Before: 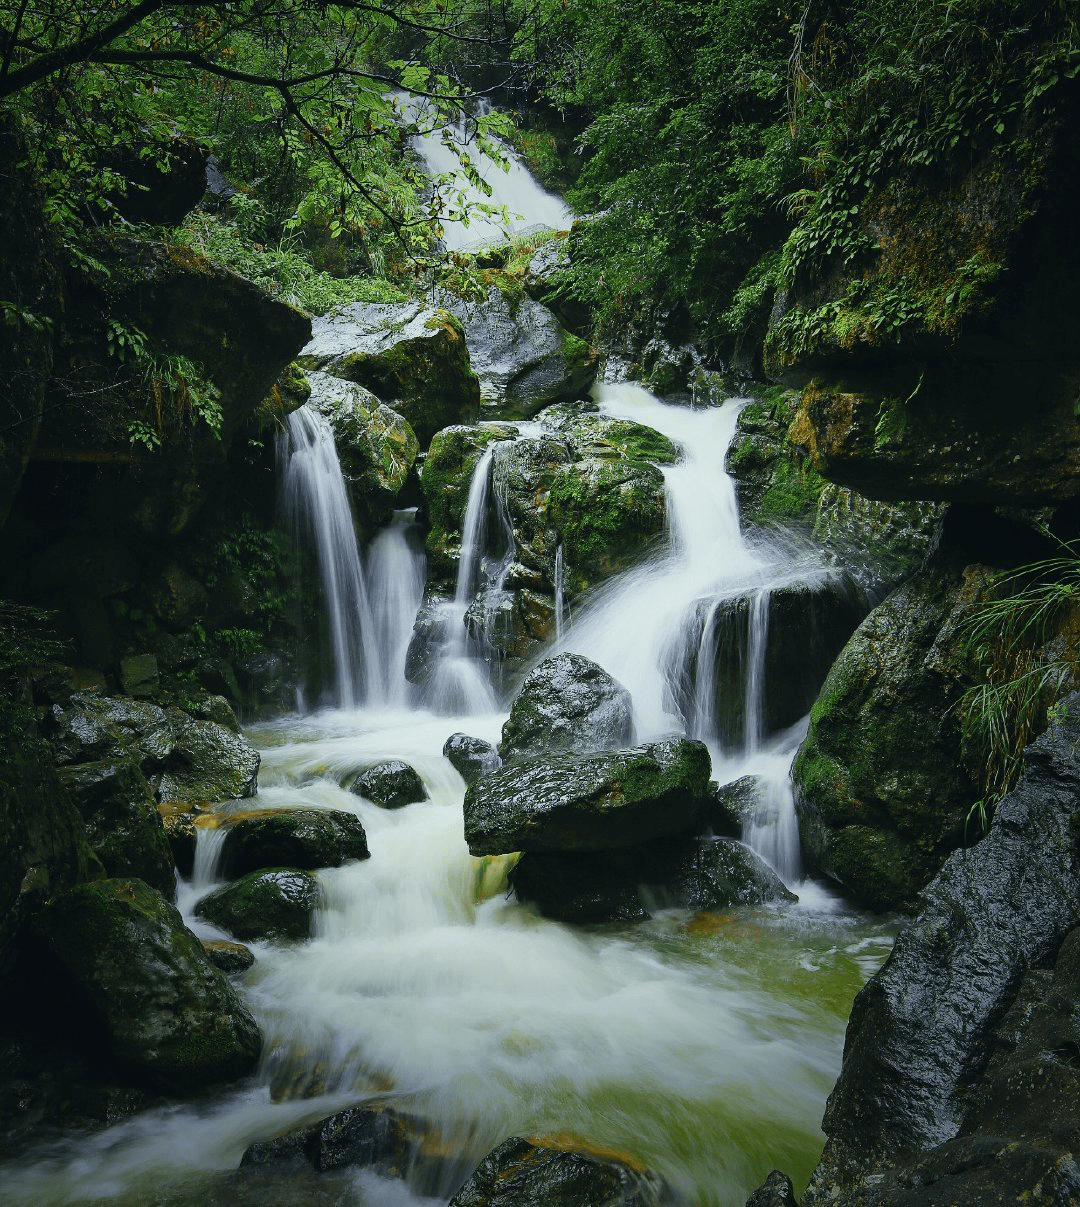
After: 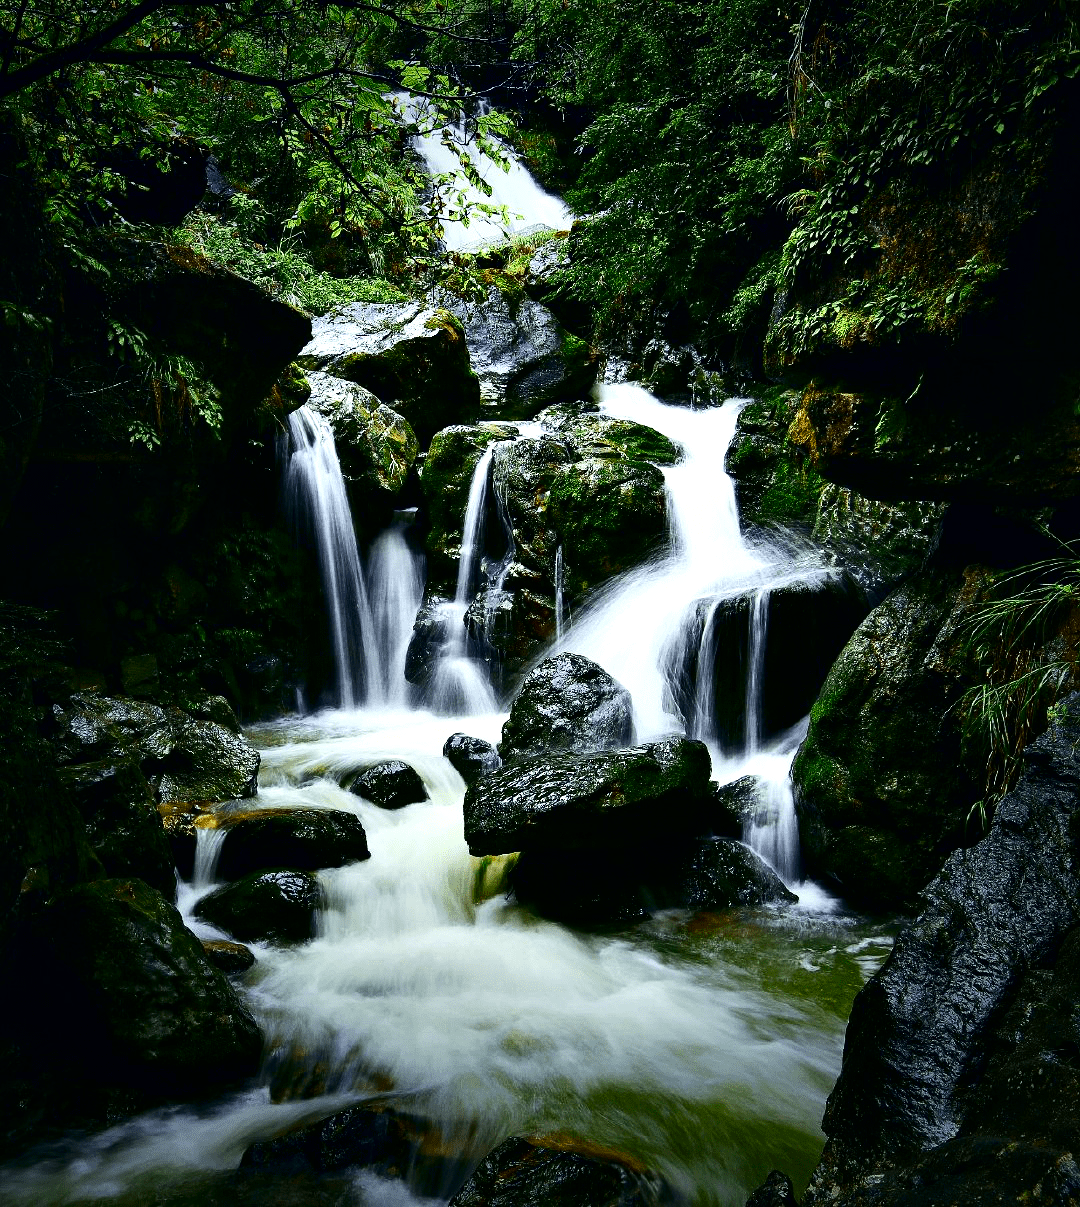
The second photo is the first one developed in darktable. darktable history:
contrast brightness saturation: contrast 0.193, brightness -0.235, saturation 0.12
contrast equalizer: octaves 7, y [[0.6 ×6], [0.55 ×6], [0 ×6], [0 ×6], [0 ×6]]
